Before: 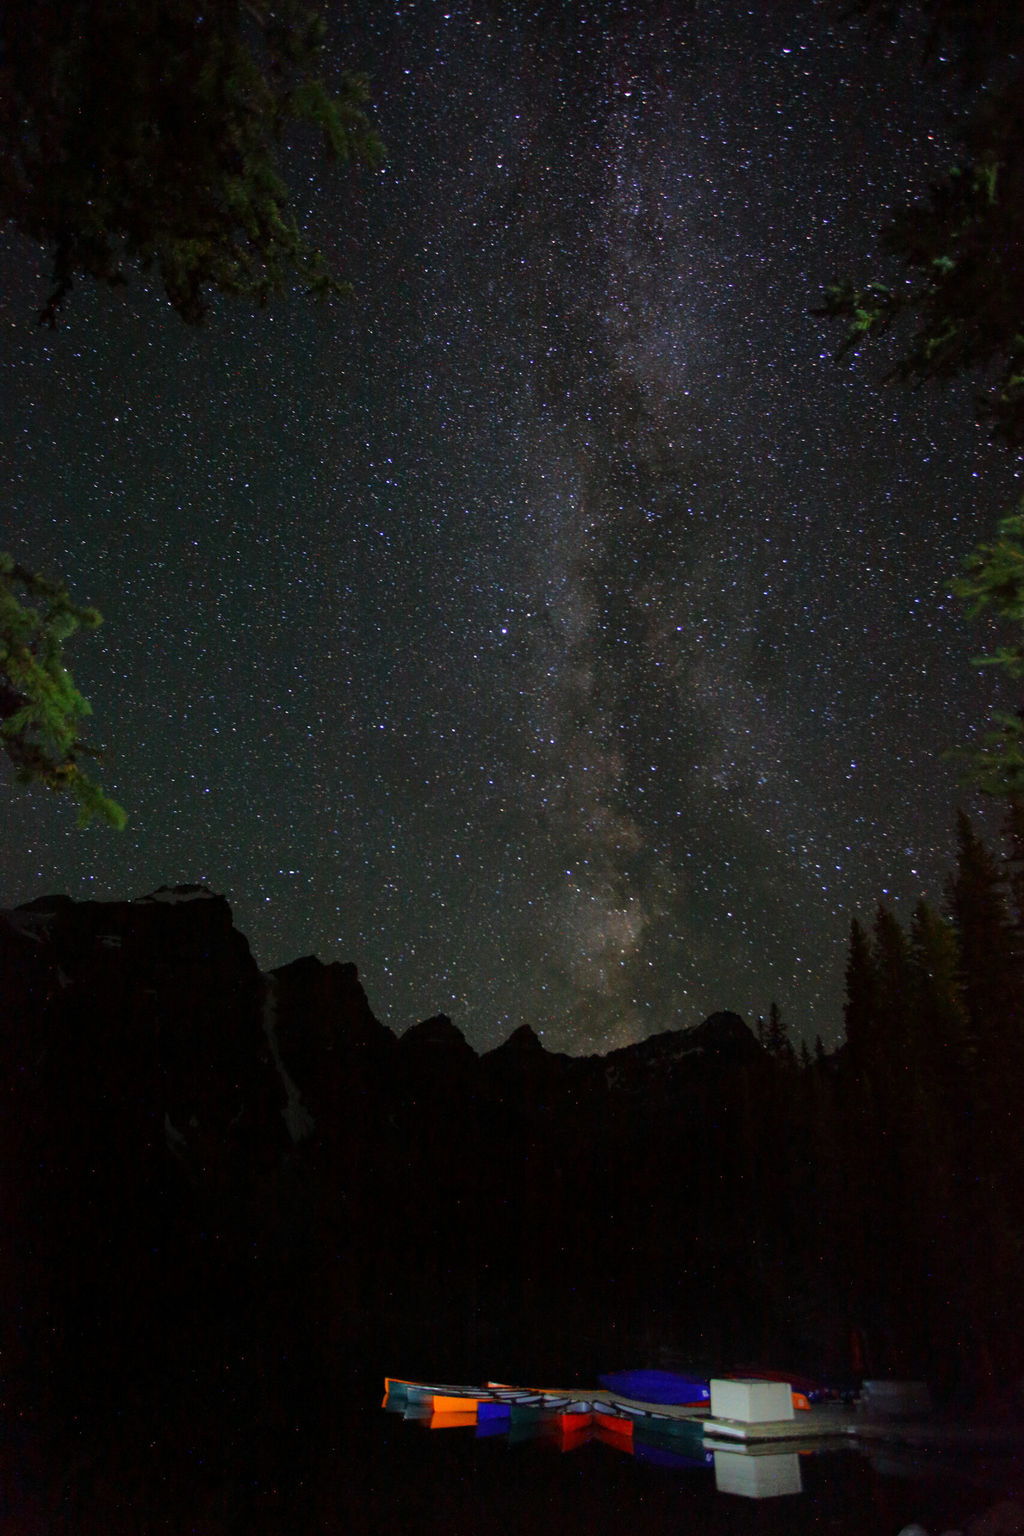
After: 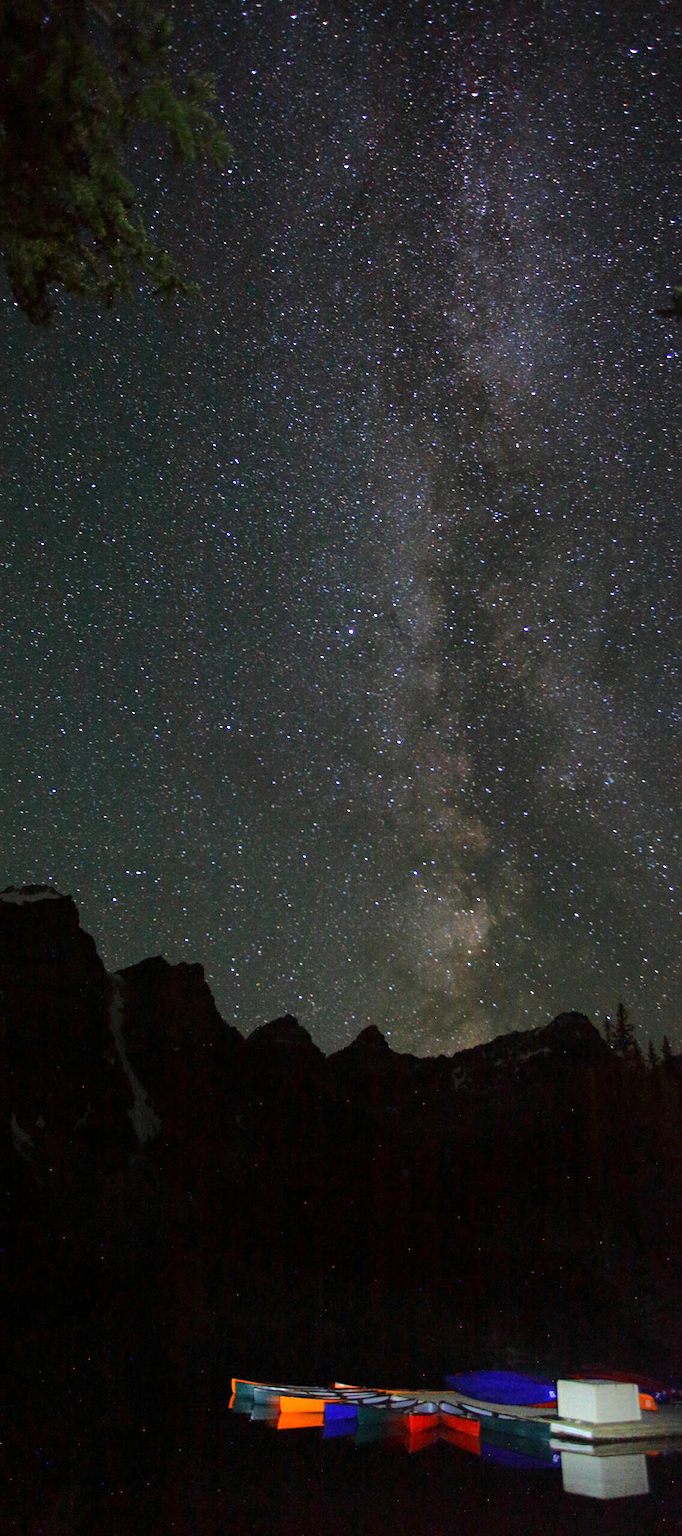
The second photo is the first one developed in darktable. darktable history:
crop and rotate: left 15.046%, right 18.329%
exposure: exposure 0.752 EV, compensate highlight preservation false
sharpen: amount 0.205
